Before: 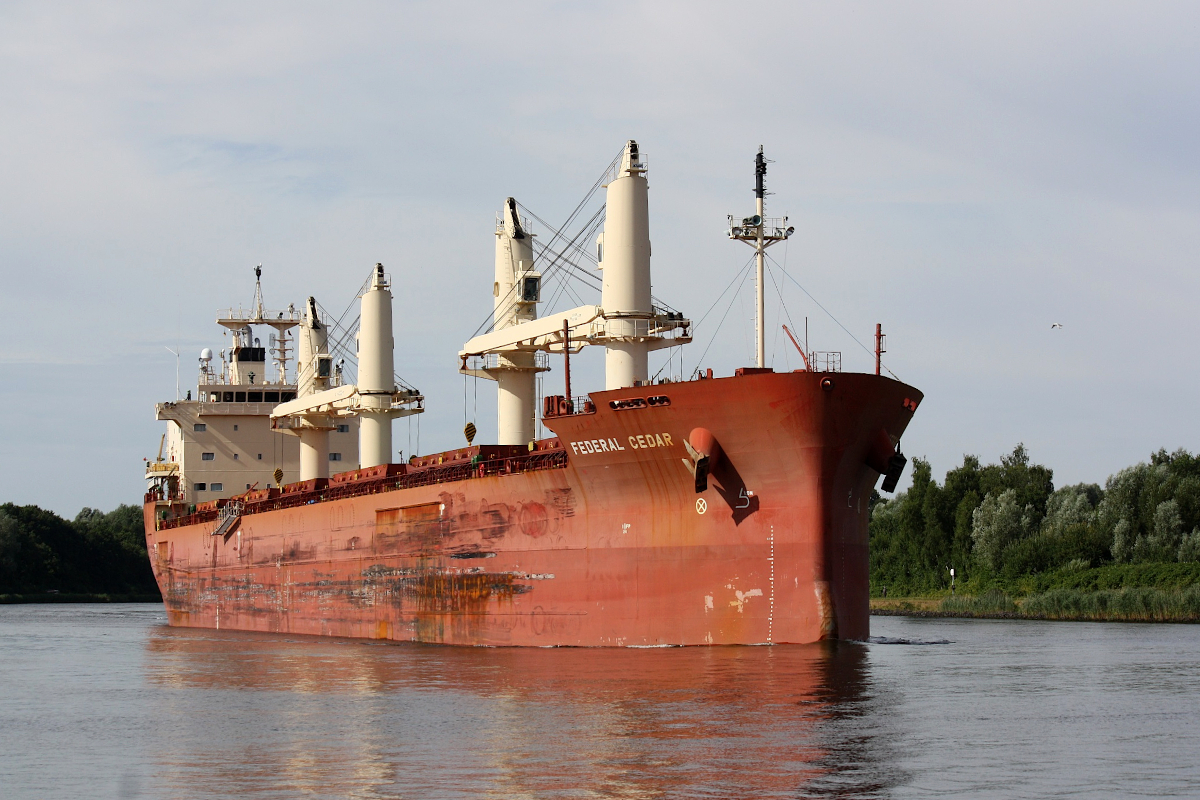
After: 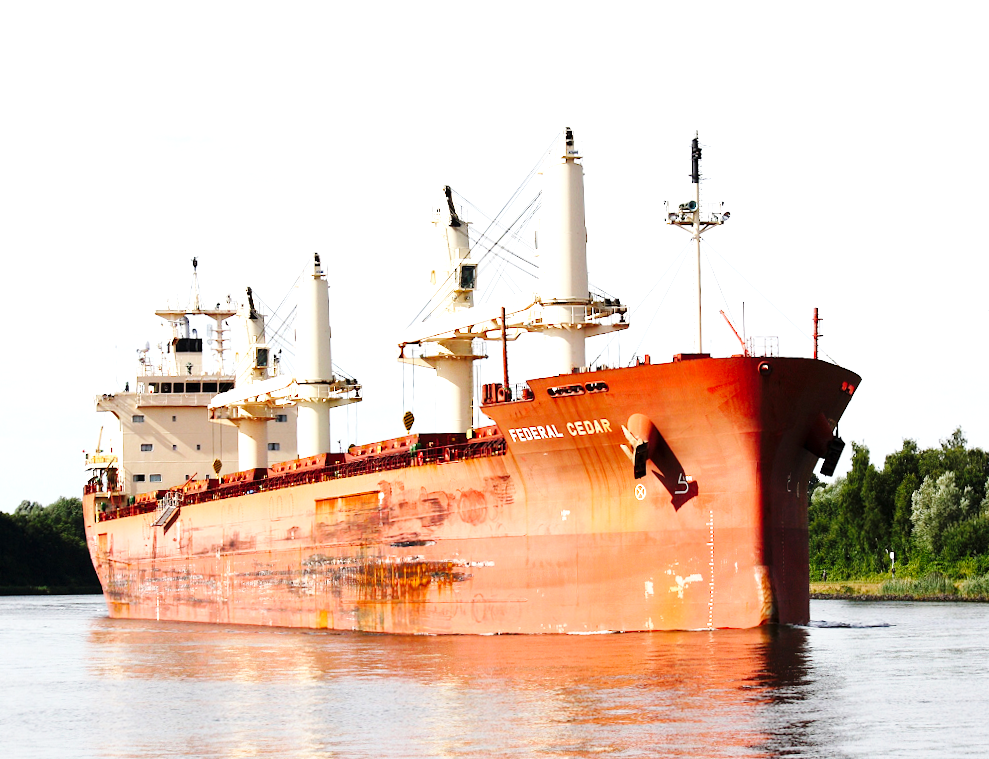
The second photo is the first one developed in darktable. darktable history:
crop and rotate: angle 0.616°, left 4.476%, top 0.94%, right 11.729%, bottom 2.624%
base curve: curves: ch0 [(0, 0) (0.036, 0.025) (0.121, 0.166) (0.206, 0.329) (0.605, 0.79) (1, 1)], preserve colors none
exposure: exposure 1.152 EV, compensate highlight preservation false
